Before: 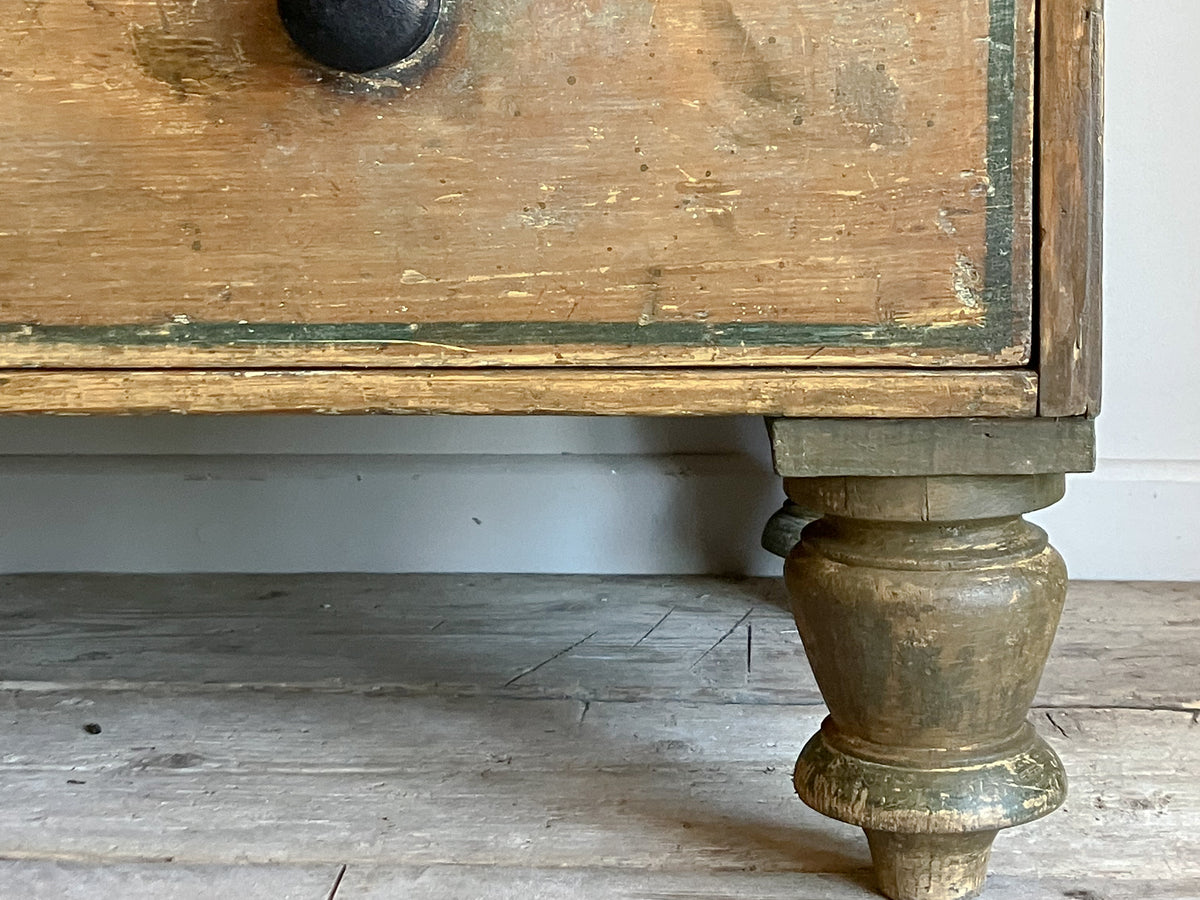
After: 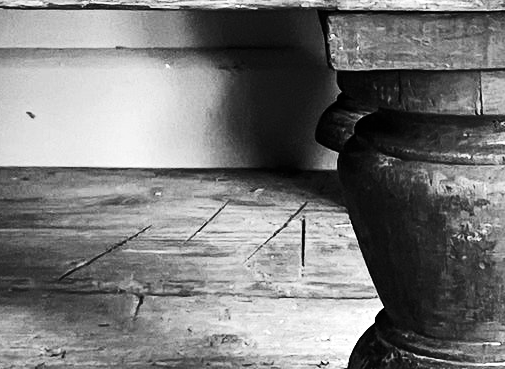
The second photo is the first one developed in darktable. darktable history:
crop: left 37.221%, top 45.169%, right 20.63%, bottom 13.777%
contrast brightness saturation: contrast 0.28
tone equalizer: -8 EV -0.75 EV, -7 EV -0.7 EV, -6 EV -0.6 EV, -5 EV -0.4 EV, -3 EV 0.4 EV, -2 EV 0.6 EV, -1 EV 0.7 EV, +0 EV 0.75 EV, edges refinement/feathering 500, mask exposure compensation -1.57 EV, preserve details no
color calibration: output gray [0.267, 0.423, 0.261, 0], illuminant same as pipeline (D50), adaptation none (bypass)
